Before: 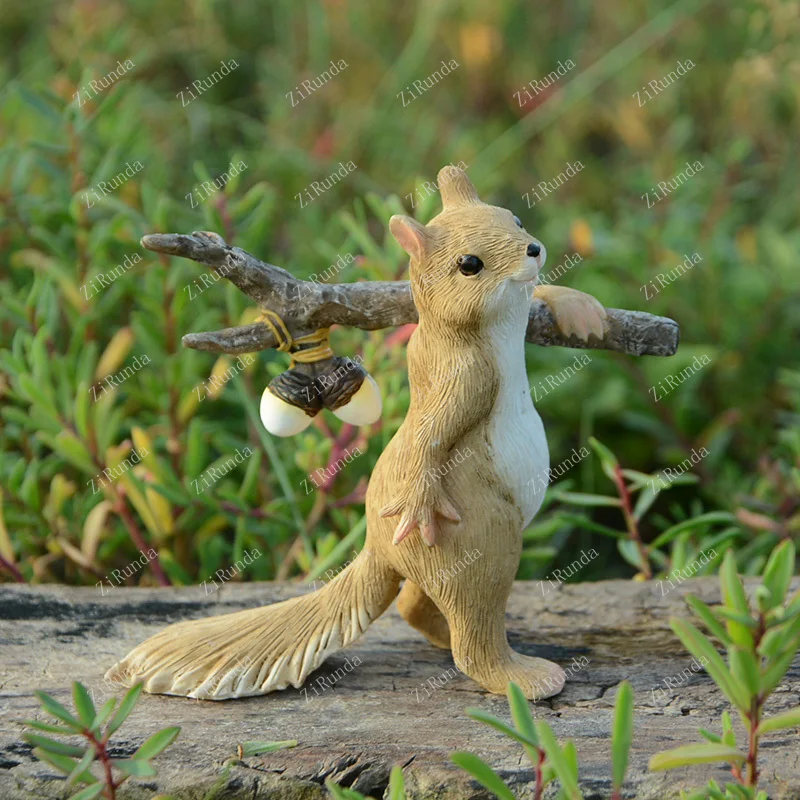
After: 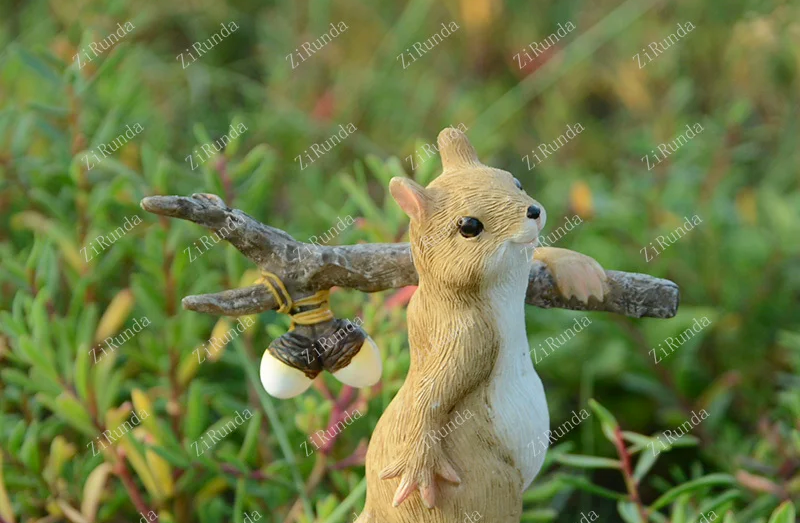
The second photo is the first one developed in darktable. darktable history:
crop and rotate: top 4.773%, bottom 29.781%
levels: levels [0, 0.478, 1]
